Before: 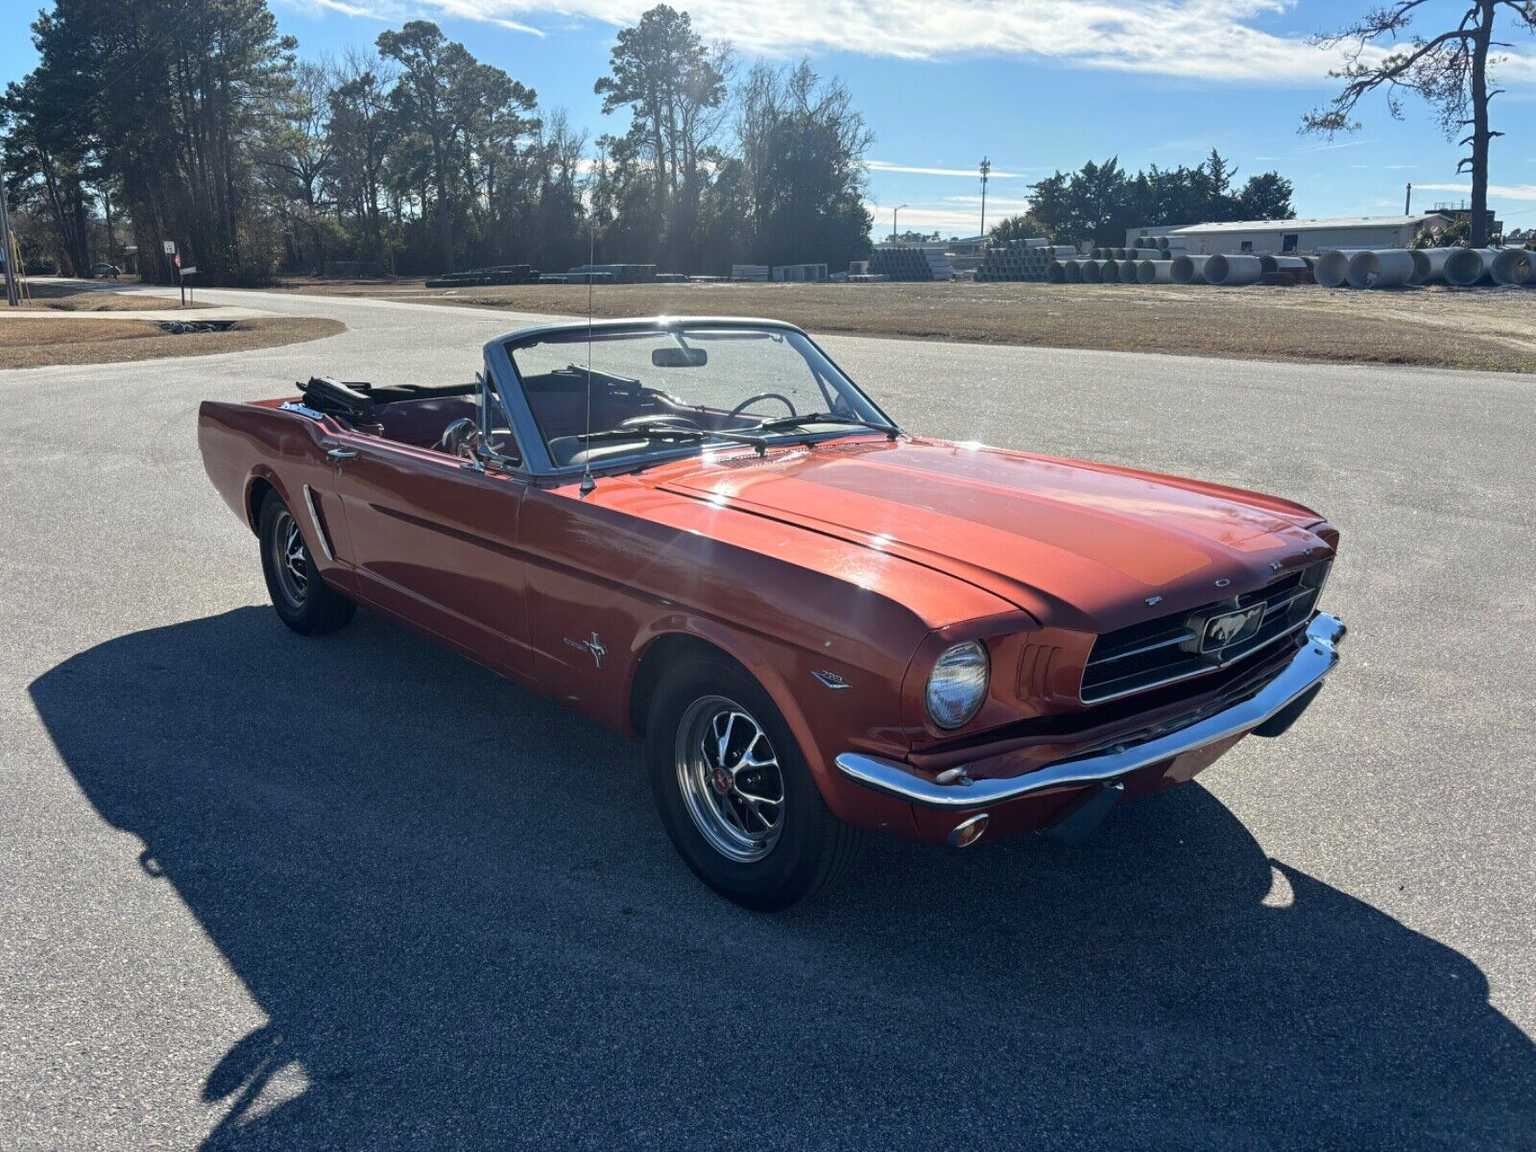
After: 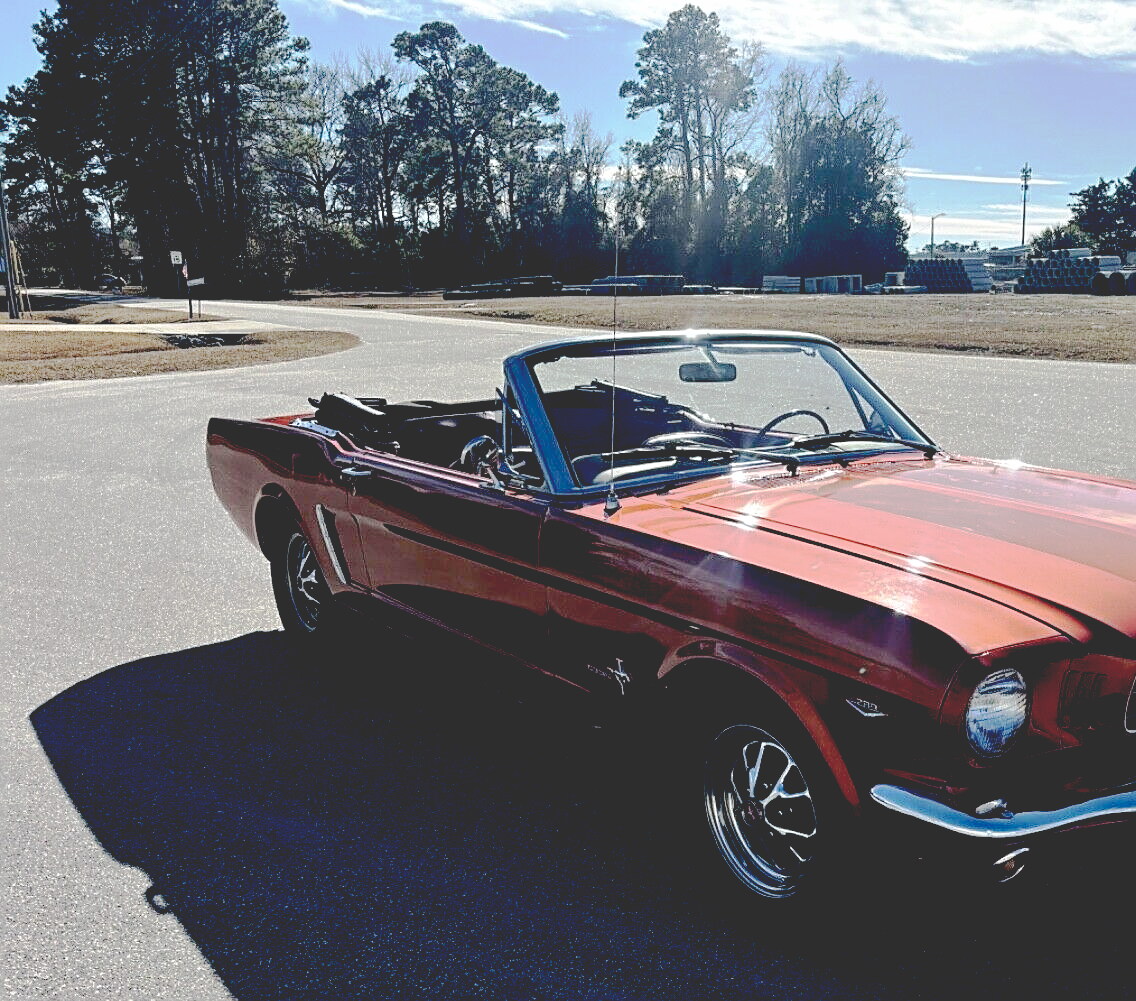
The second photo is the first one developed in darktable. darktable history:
color correction: highlights b* -0.052, saturation 0.815
crop: right 28.954%, bottom 16.558%
base curve: curves: ch0 [(0.065, 0.026) (0.236, 0.358) (0.53, 0.546) (0.777, 0.841) (0.924, 0.992)], preserve colors none
sharpen: radius 1.933
